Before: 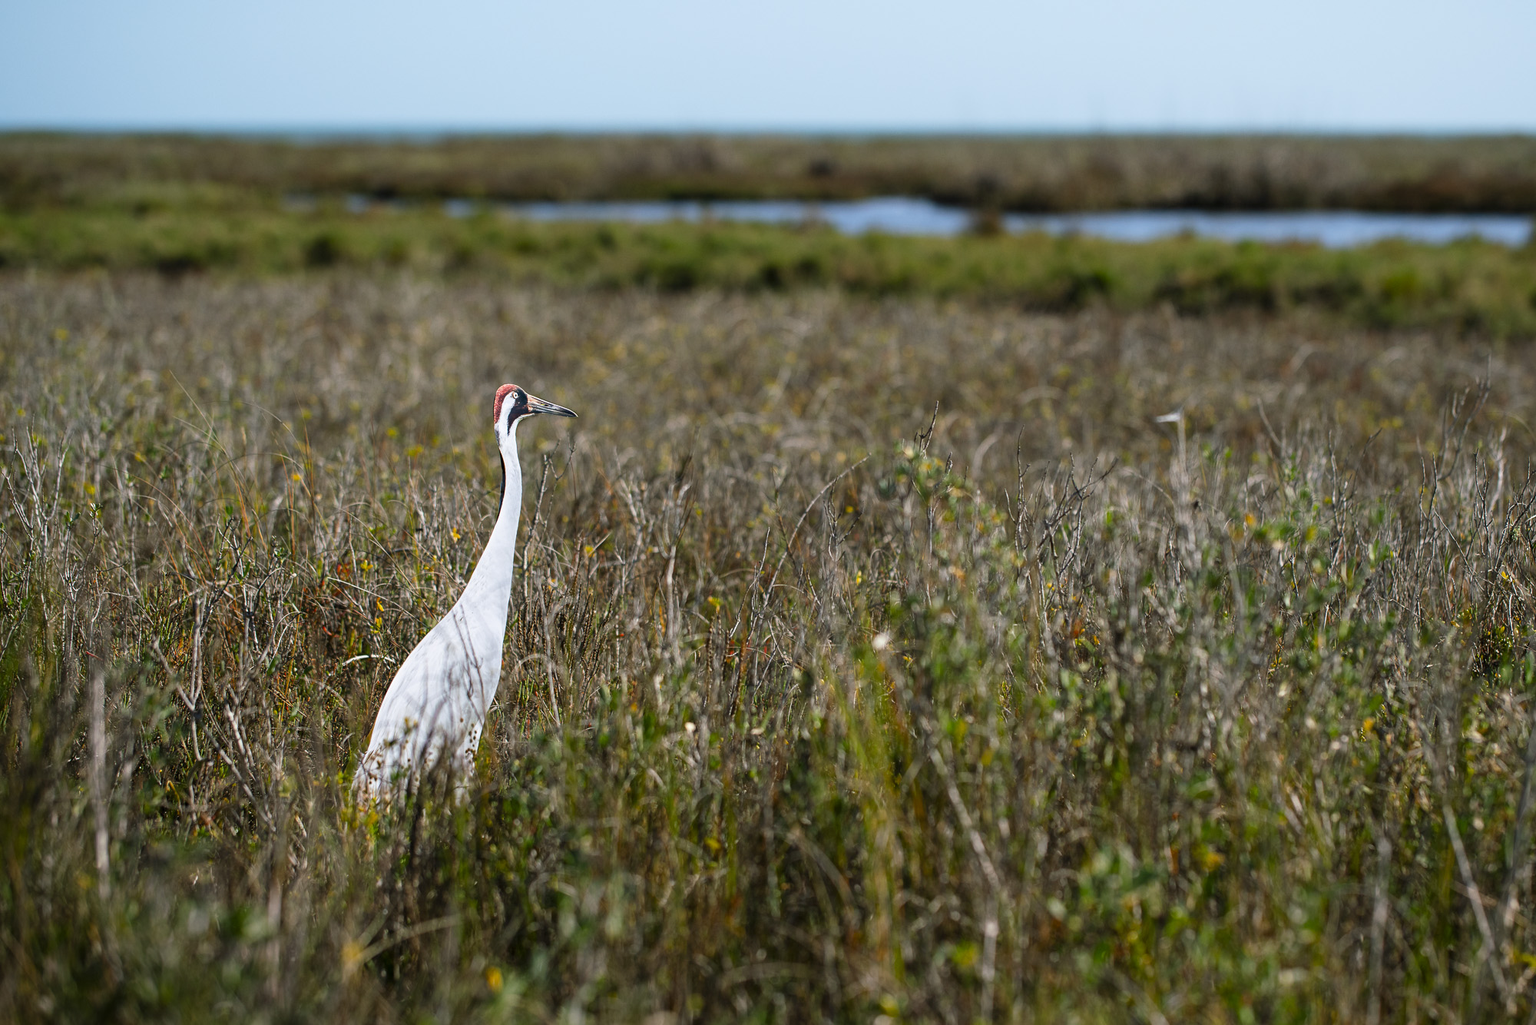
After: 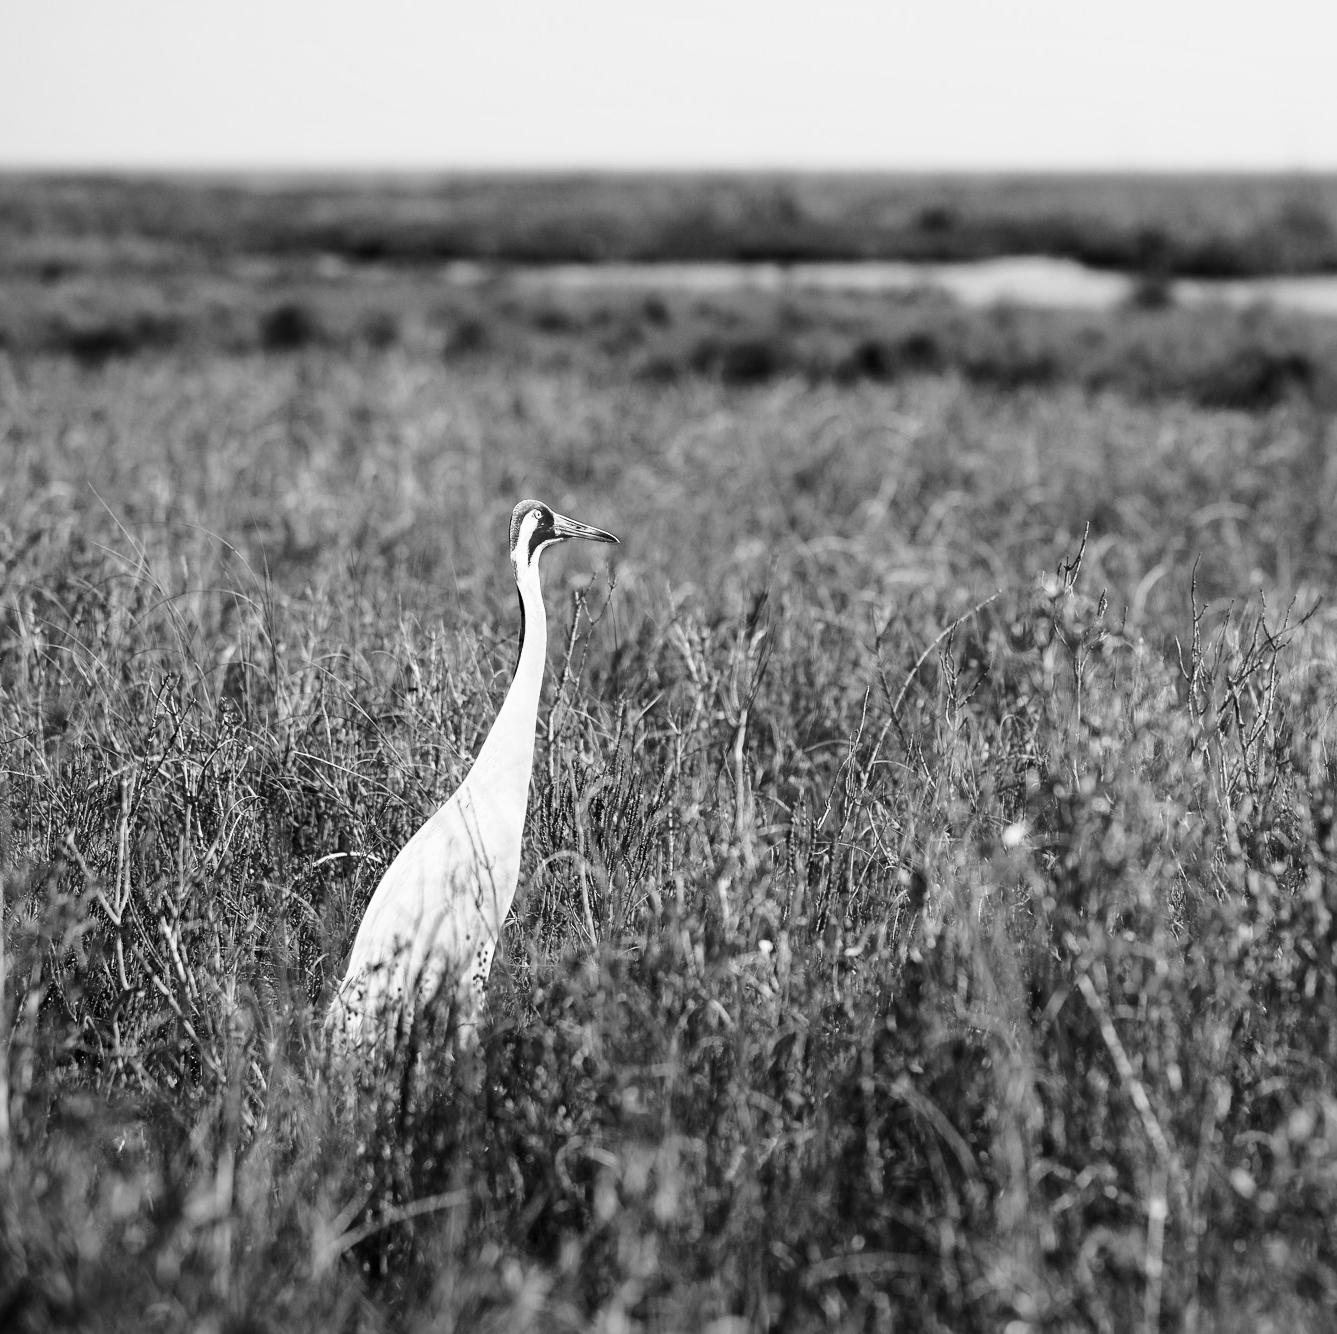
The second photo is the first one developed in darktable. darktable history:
color calibration: output gray [0.21, 0.42, 0.37, 0], x 0.37, y 0.382, temperature 4305.17 K
crop and rotate: left 6.671%, right 26.466%
base curve: curves: ch0 [(0, 0) (0.028, 0.03) (0.121, 0.232) (0.46, 0.748) (0.859, 0.968) (1, 1)], preserve colors none
shadows and highlights: on, module defaults
